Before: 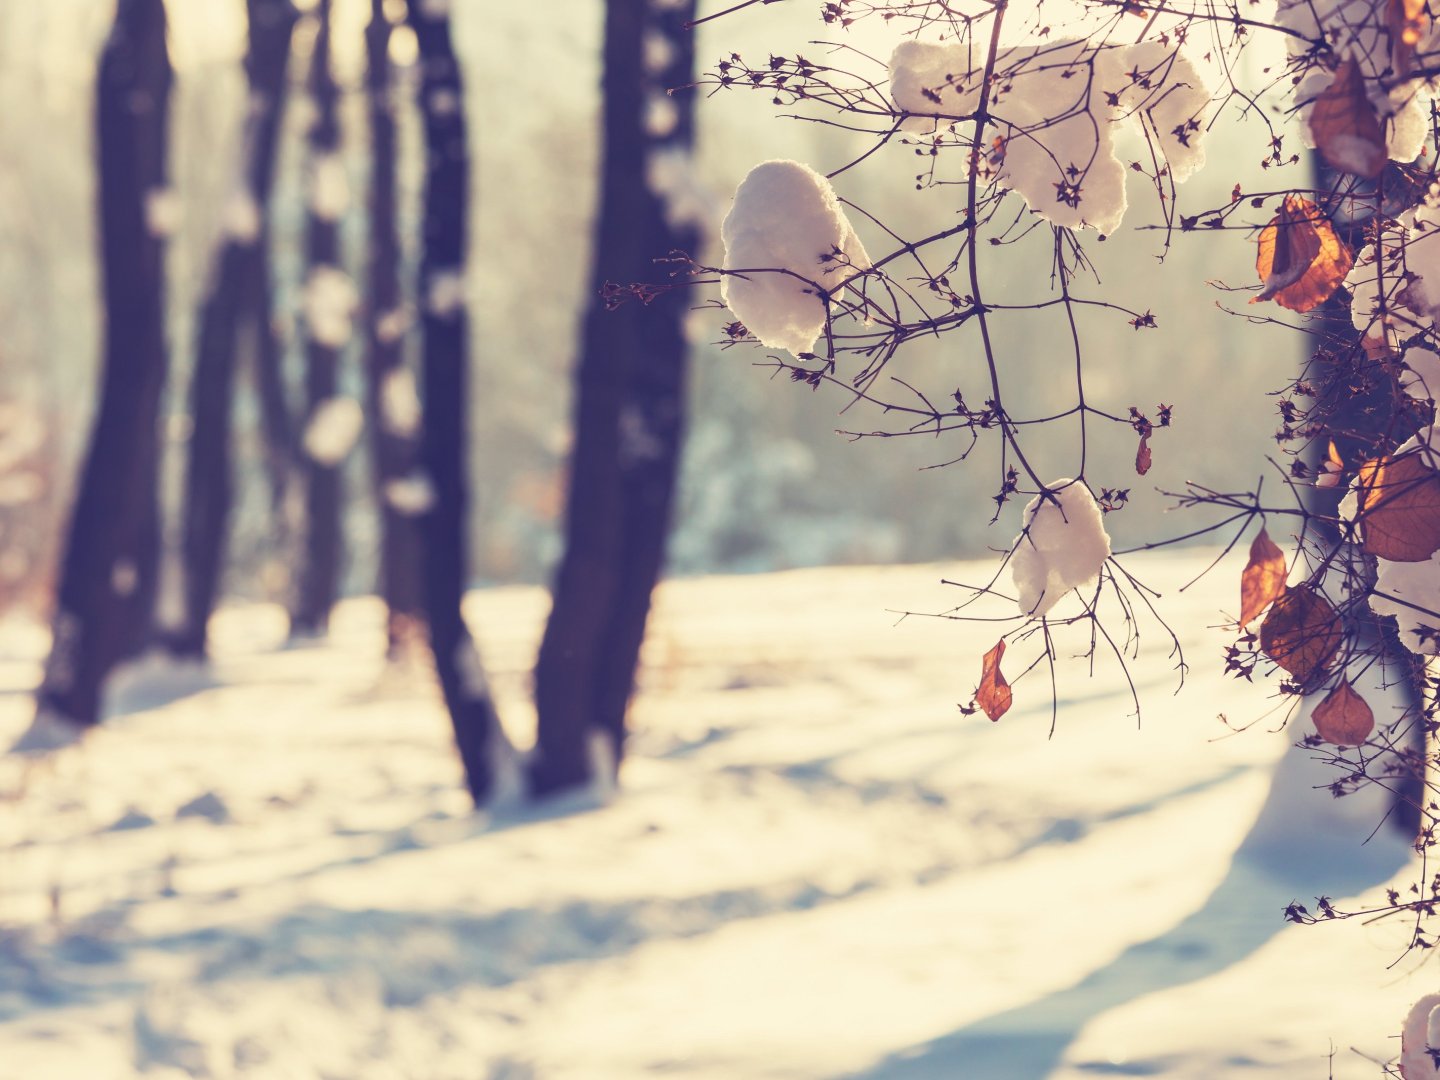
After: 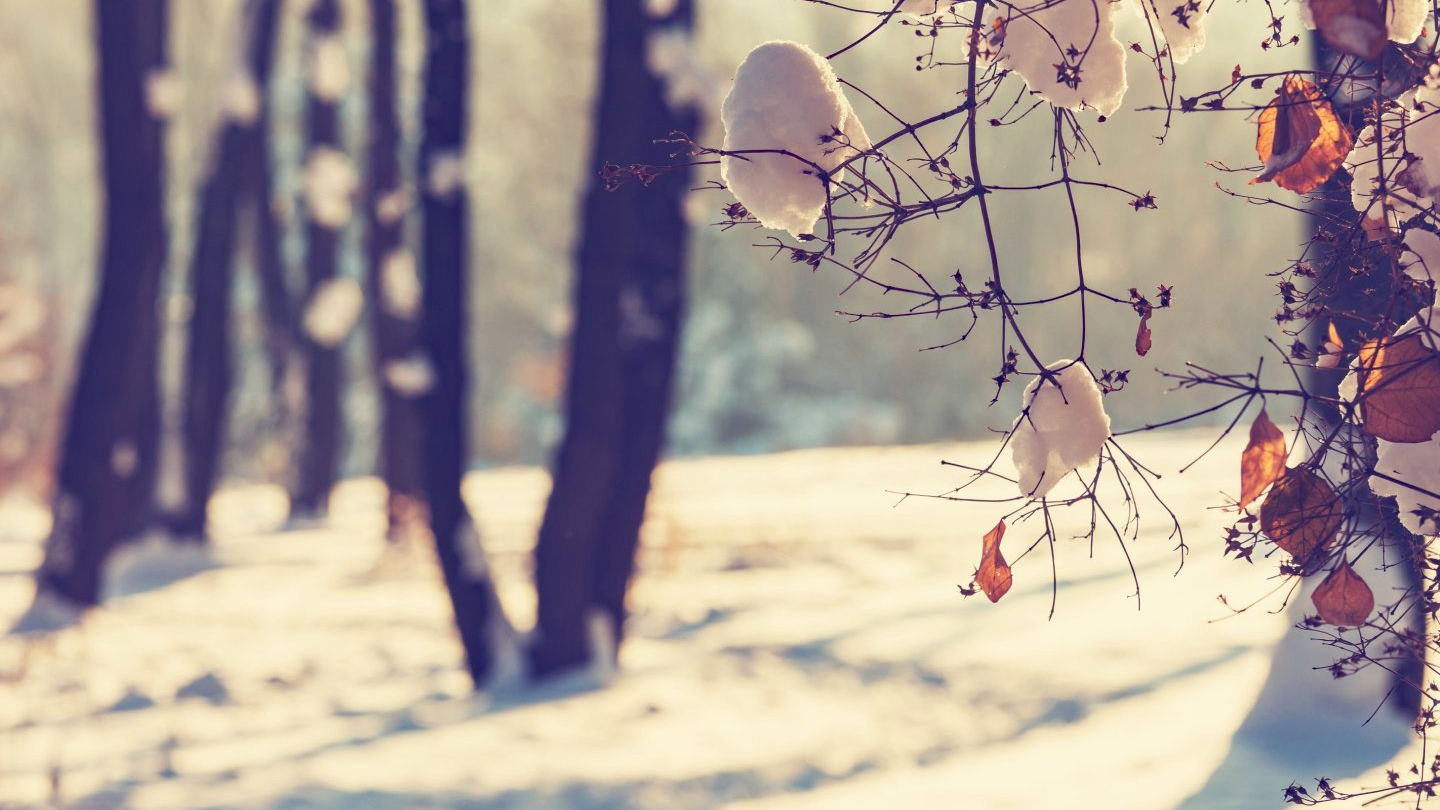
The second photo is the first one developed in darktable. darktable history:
haze removal: compatibility mode true, adaptive false
crop: top 11.038%, bottom 13.962%
